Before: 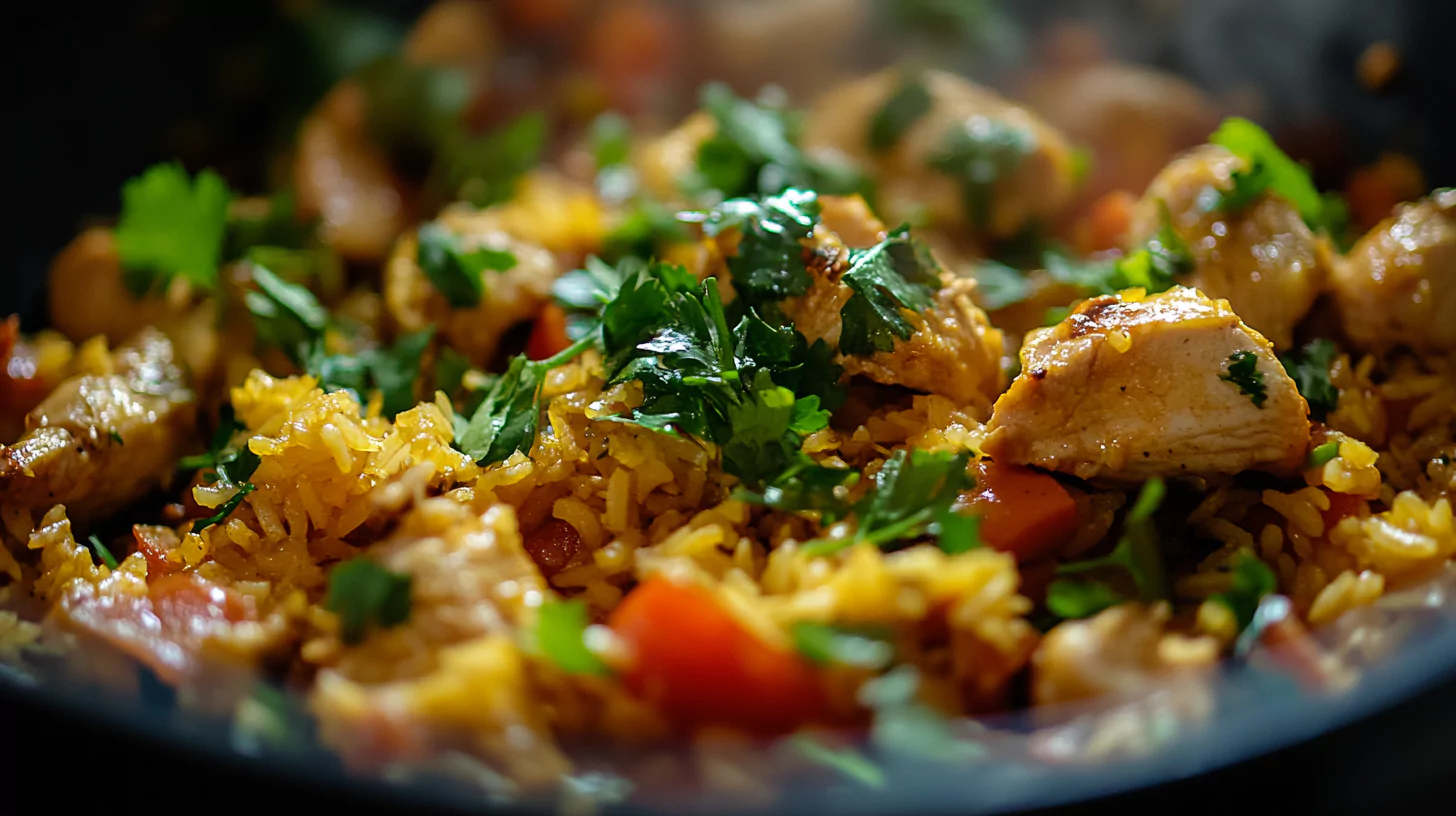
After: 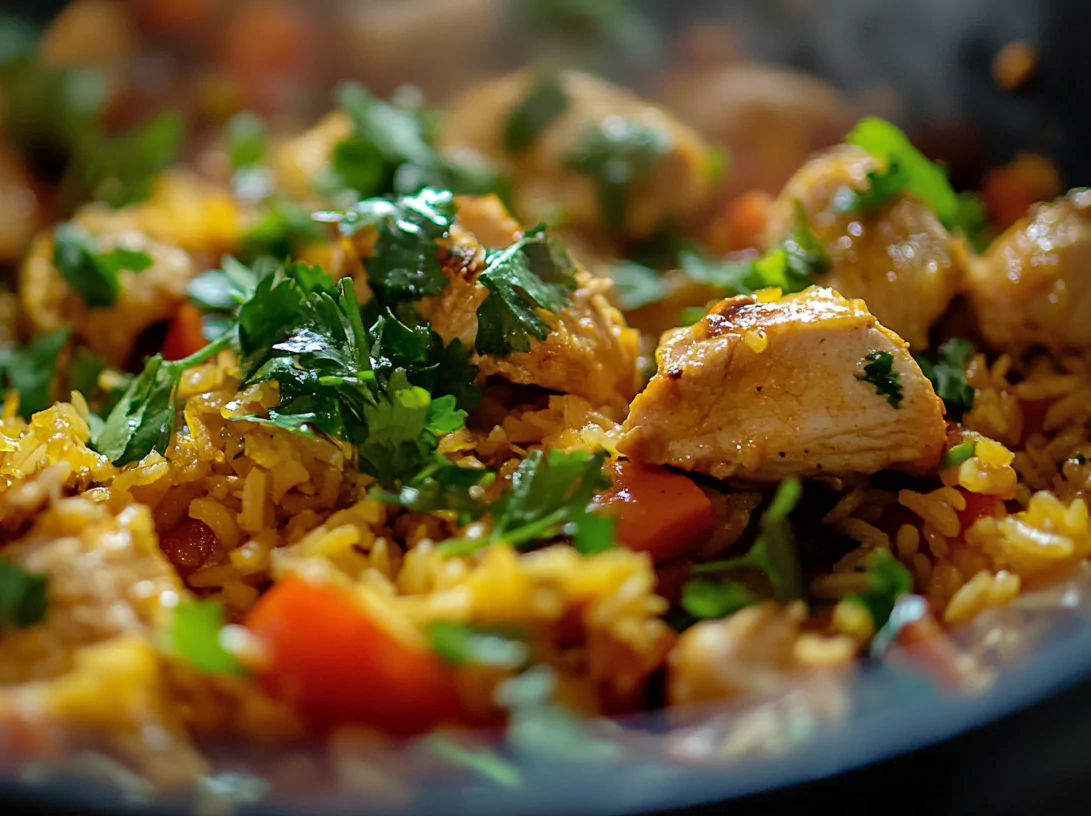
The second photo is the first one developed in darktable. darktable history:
local contrast: mode bilateral grid, contrast 21, coarseness 49, detail 119%, midtone range 0.2
shadows and highlights: on, module defaults
crop and rotate: left 25.045%
